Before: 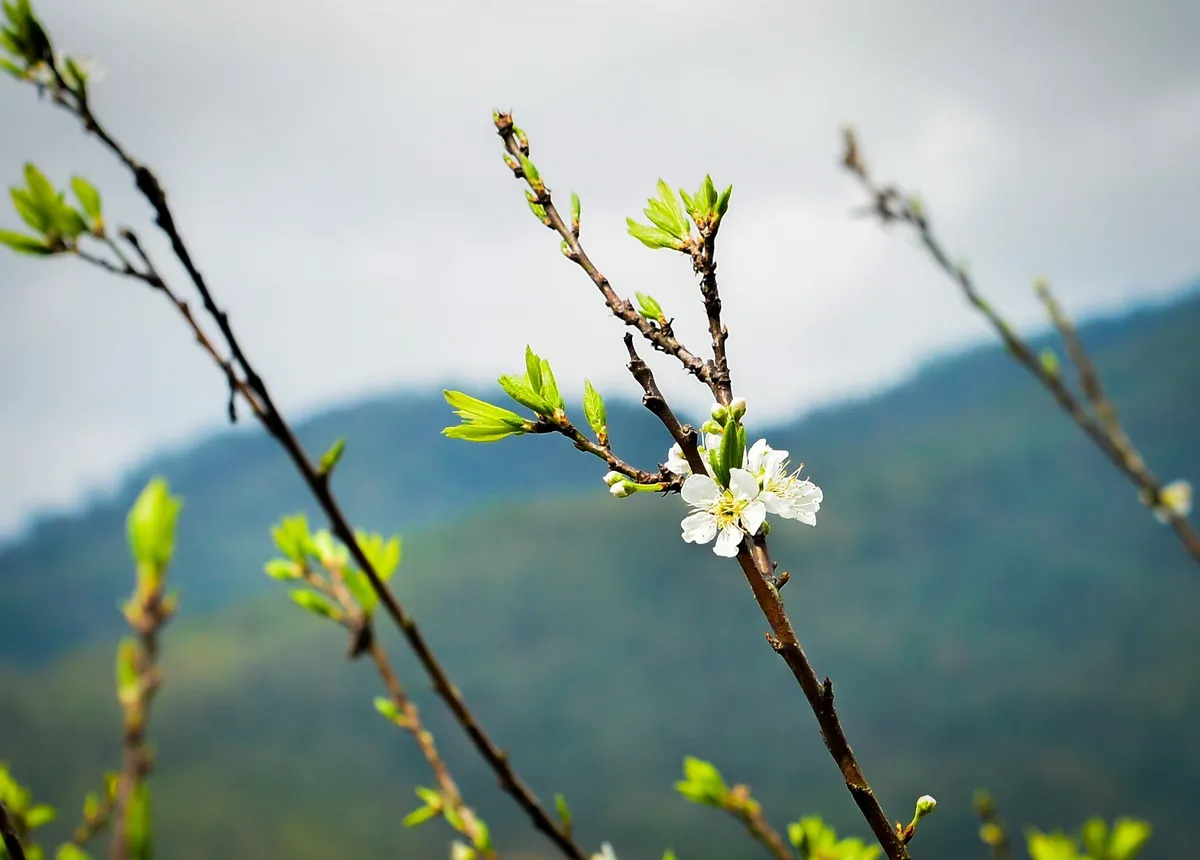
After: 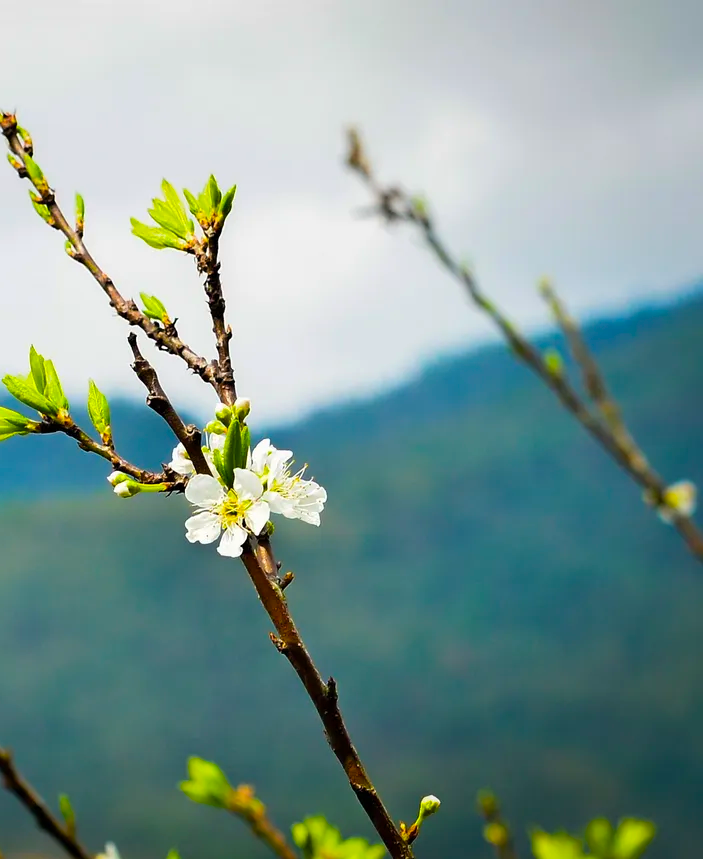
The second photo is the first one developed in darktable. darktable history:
color balance rgb: perceptual saturation grading › global saturation 30%, global vibrance 20%
crop: left 41.402%
